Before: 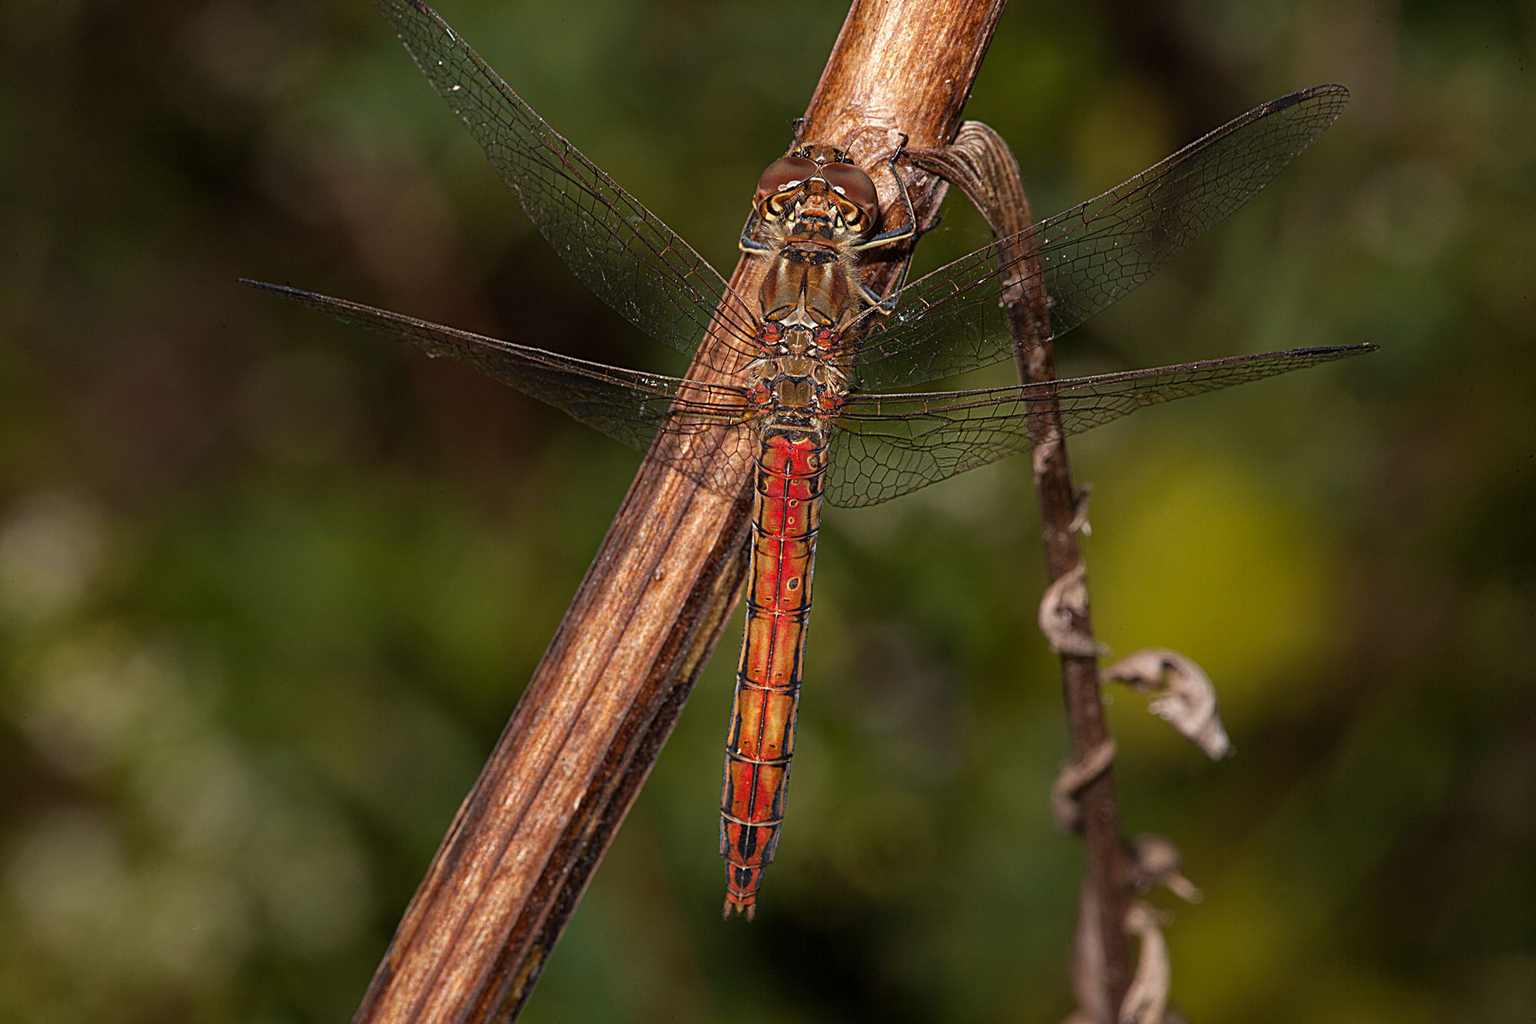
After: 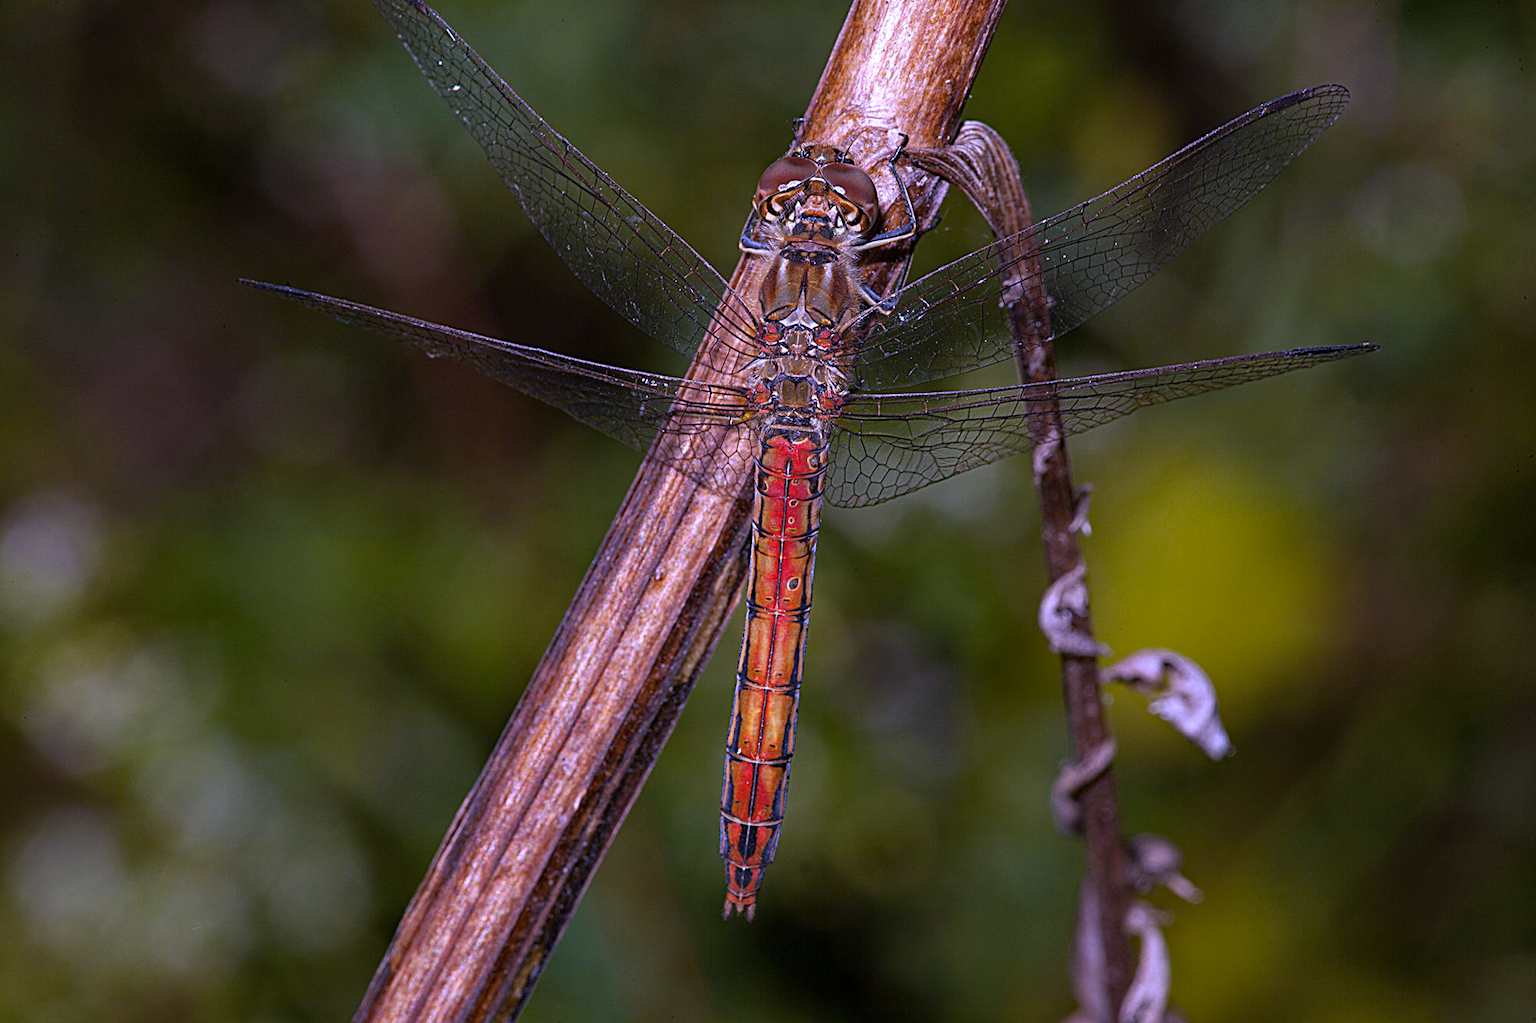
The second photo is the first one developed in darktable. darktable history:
haze removal: compatibility mode true, adaptive false
white balance: red 0.98, blue 1.61
